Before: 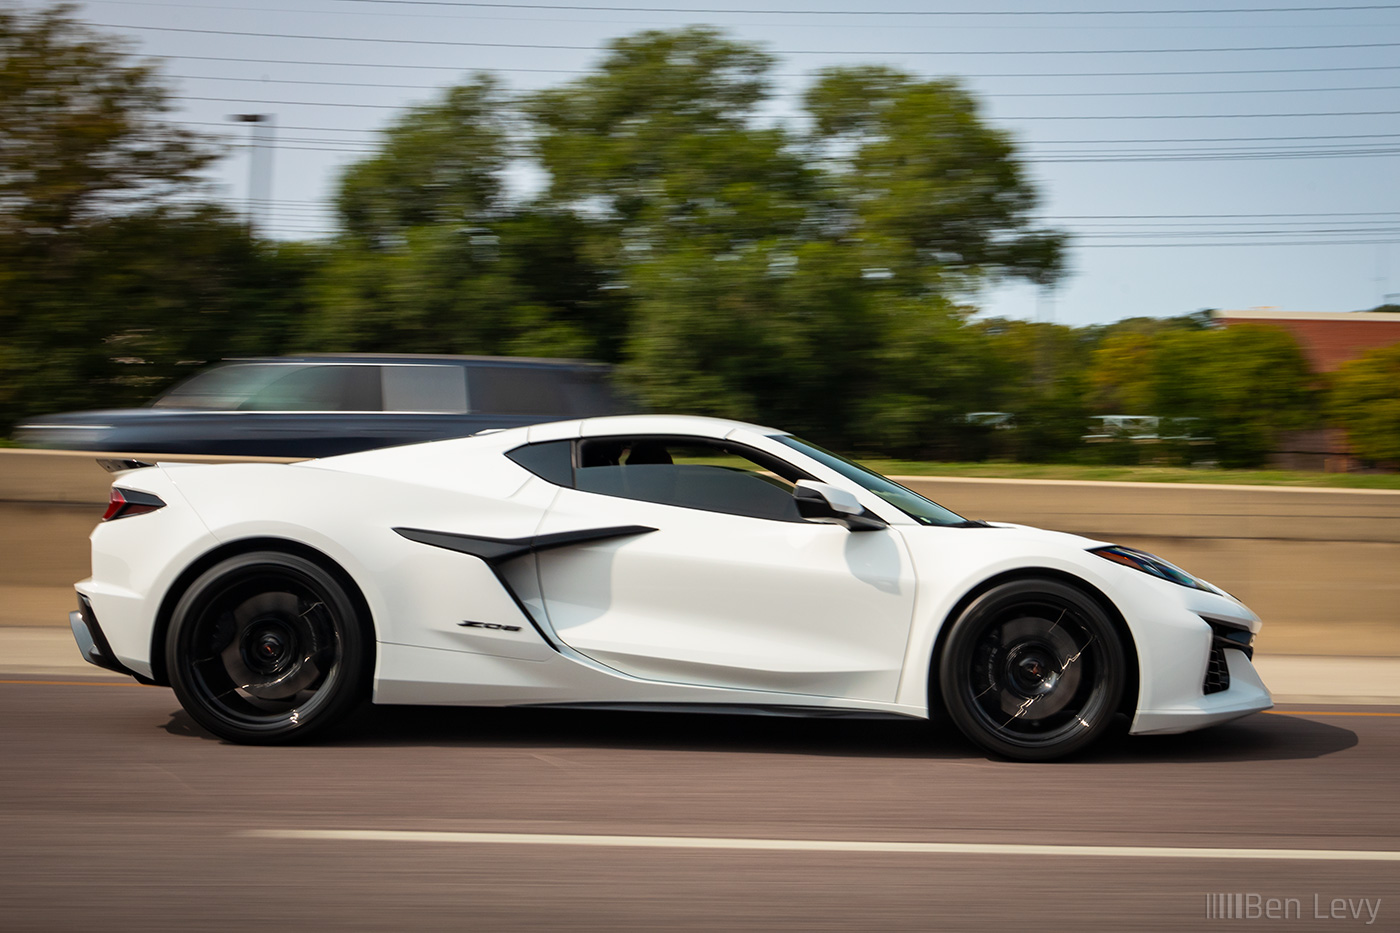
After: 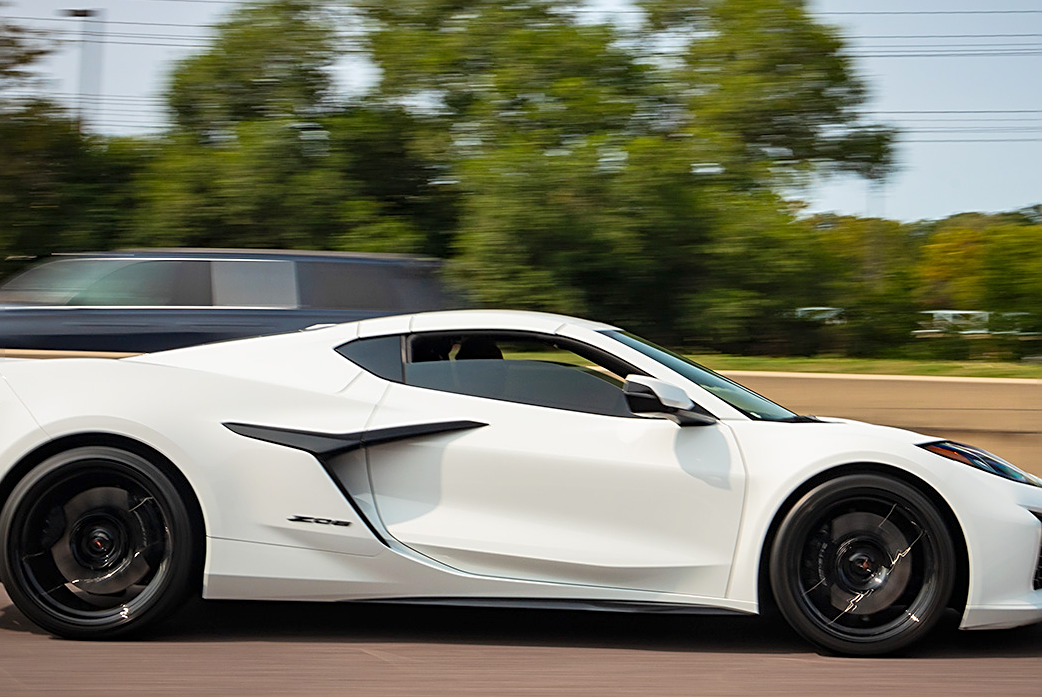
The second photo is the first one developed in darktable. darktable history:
tone equalizer: -8 EV 0.992 EV, -7 EV 0.975 EV, -6 EV 1.01 EV, -5 EV 1.04 EV, -4 EV 1.02 EV, -3 EV 0.74 EV, -2 EV 0.509 EV, -1 EV 0.227 EV, smoothing diameter 24.92%, edges refinement/feathering 8.41, preserve details guided filter
crop and rotate: left 12.173%, top 11.368%, right 13.354%, bottom 13.919%
sharpen: on, module defaults
